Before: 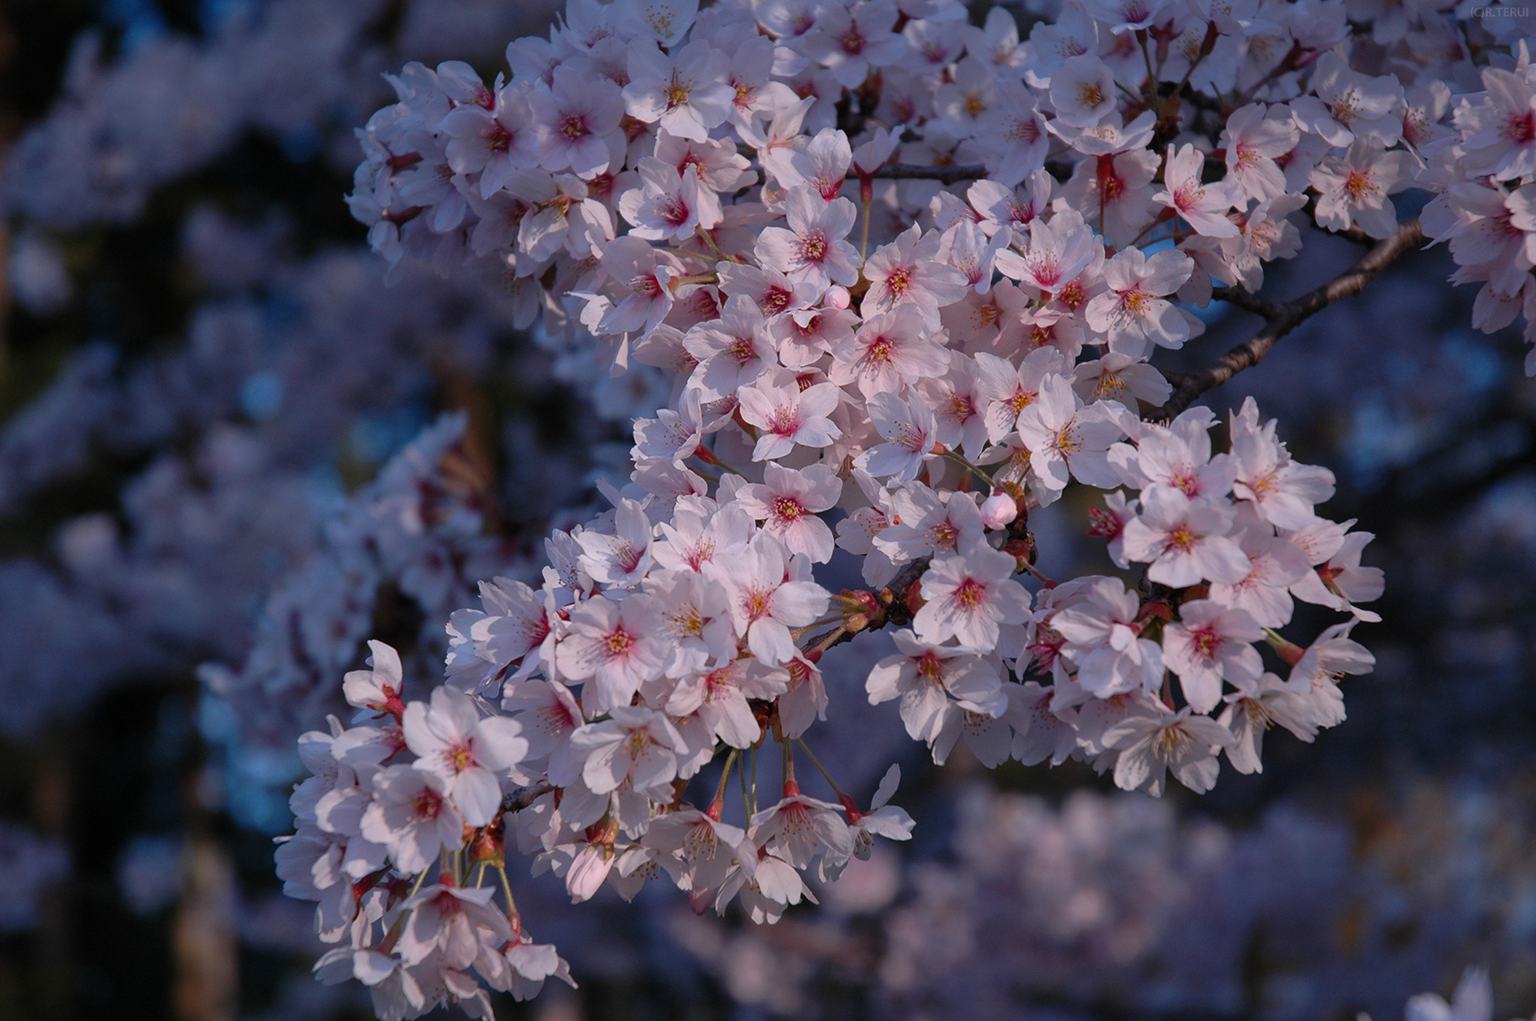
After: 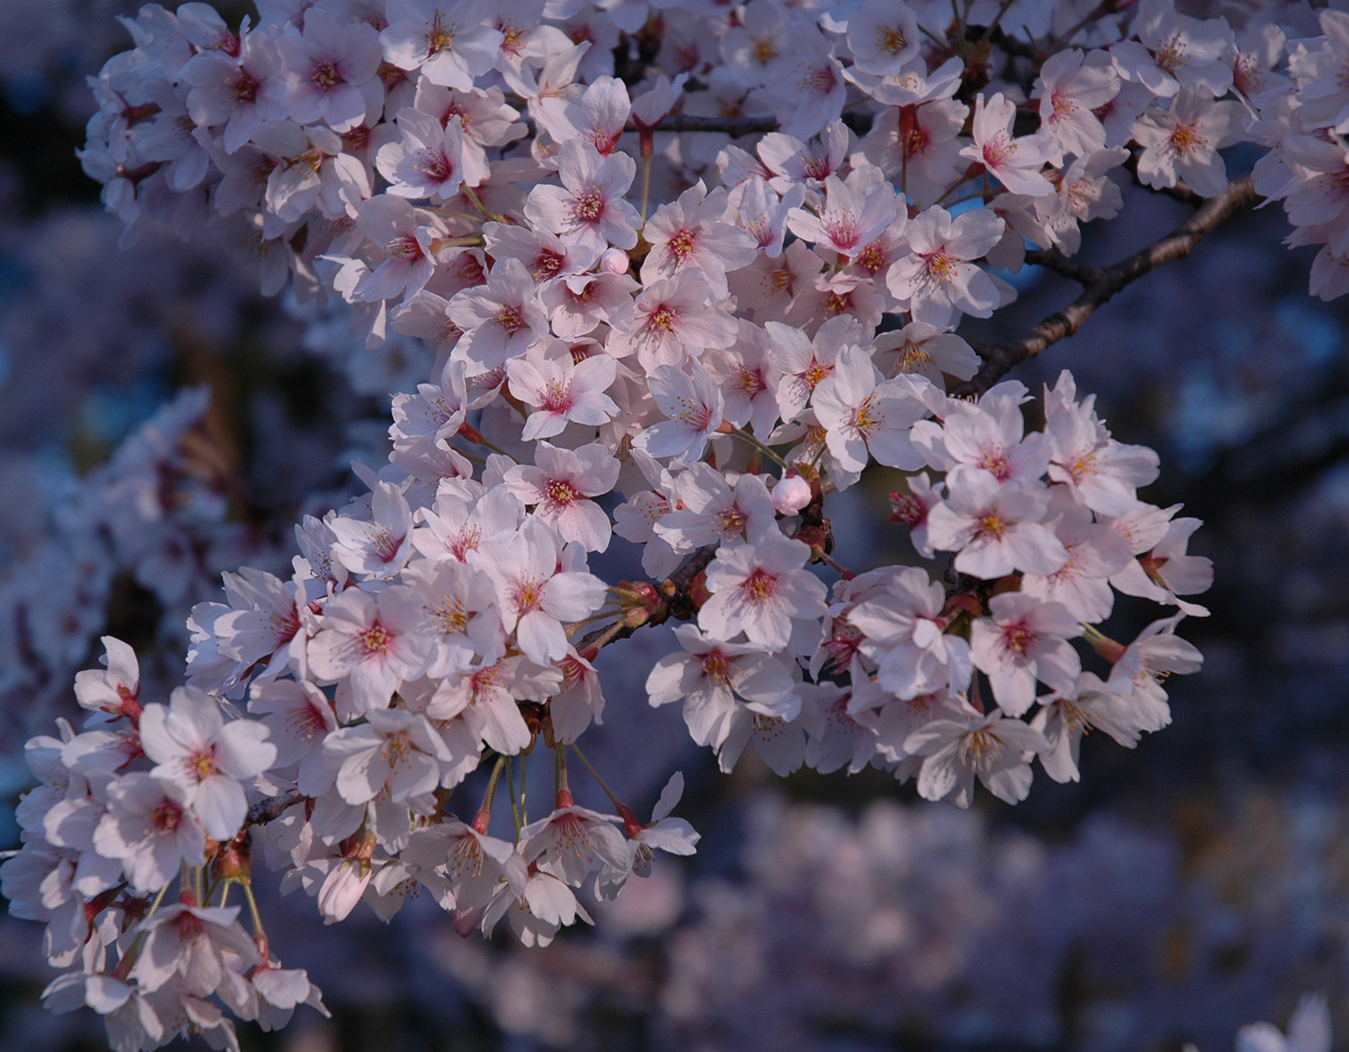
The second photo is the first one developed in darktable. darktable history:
crop and rotate: left 17.959%, top 5.771%, right 1.742%
color zones: curves: ch1 [(0.077, 0.436) (0.25, 0.5) (0.75, 0.5)]
